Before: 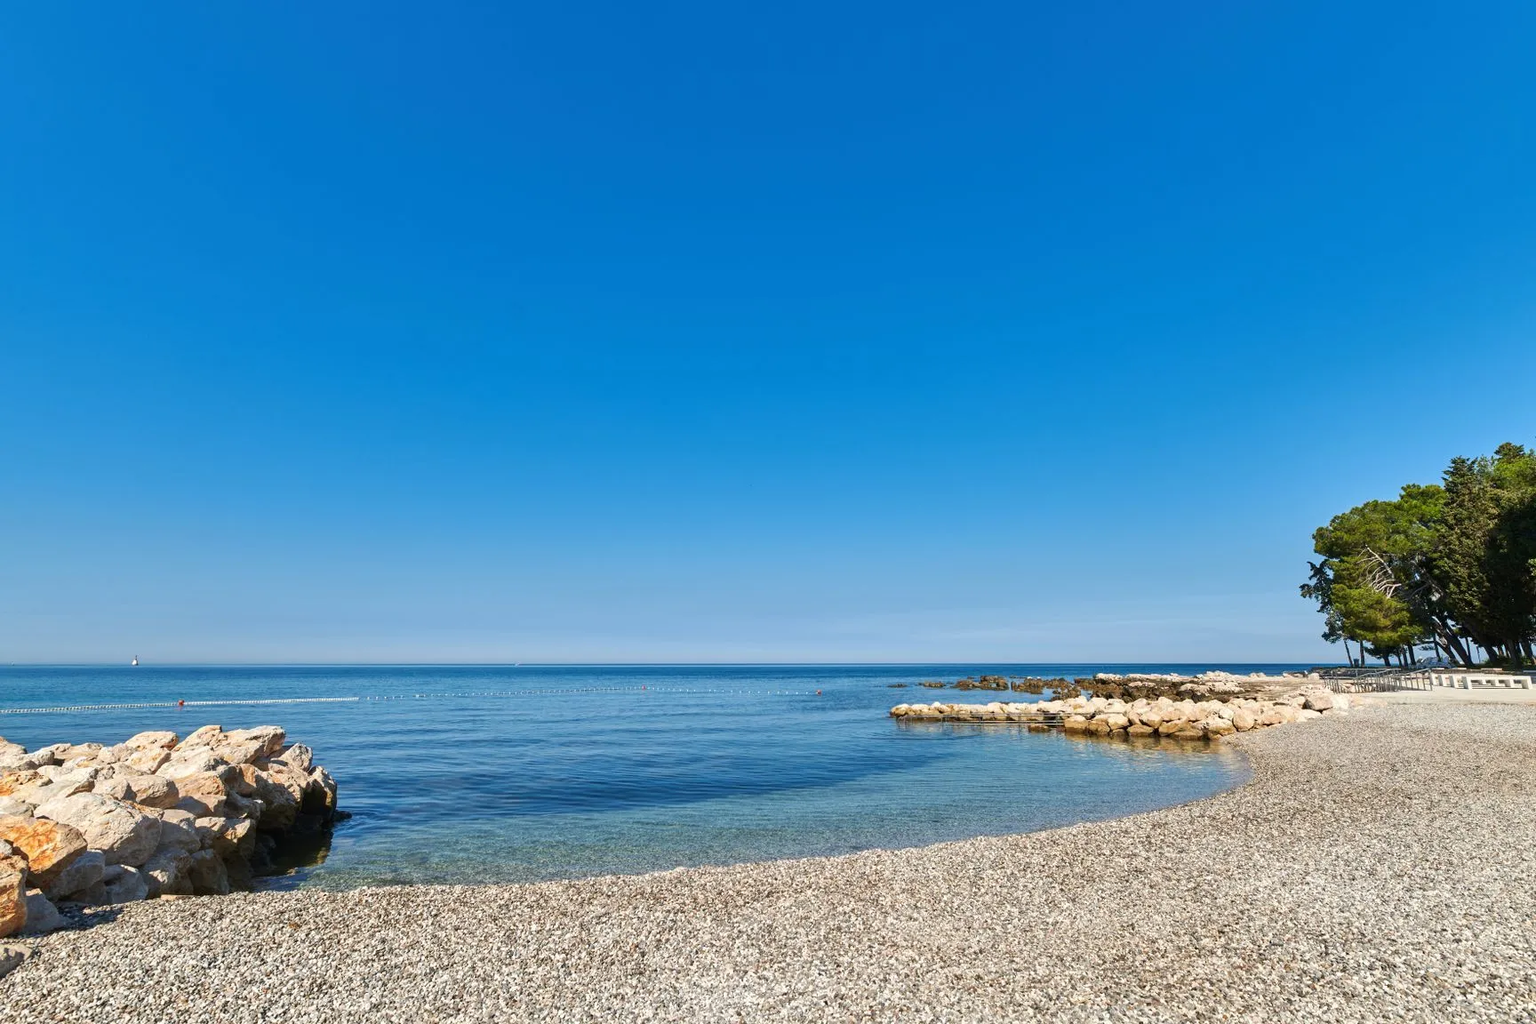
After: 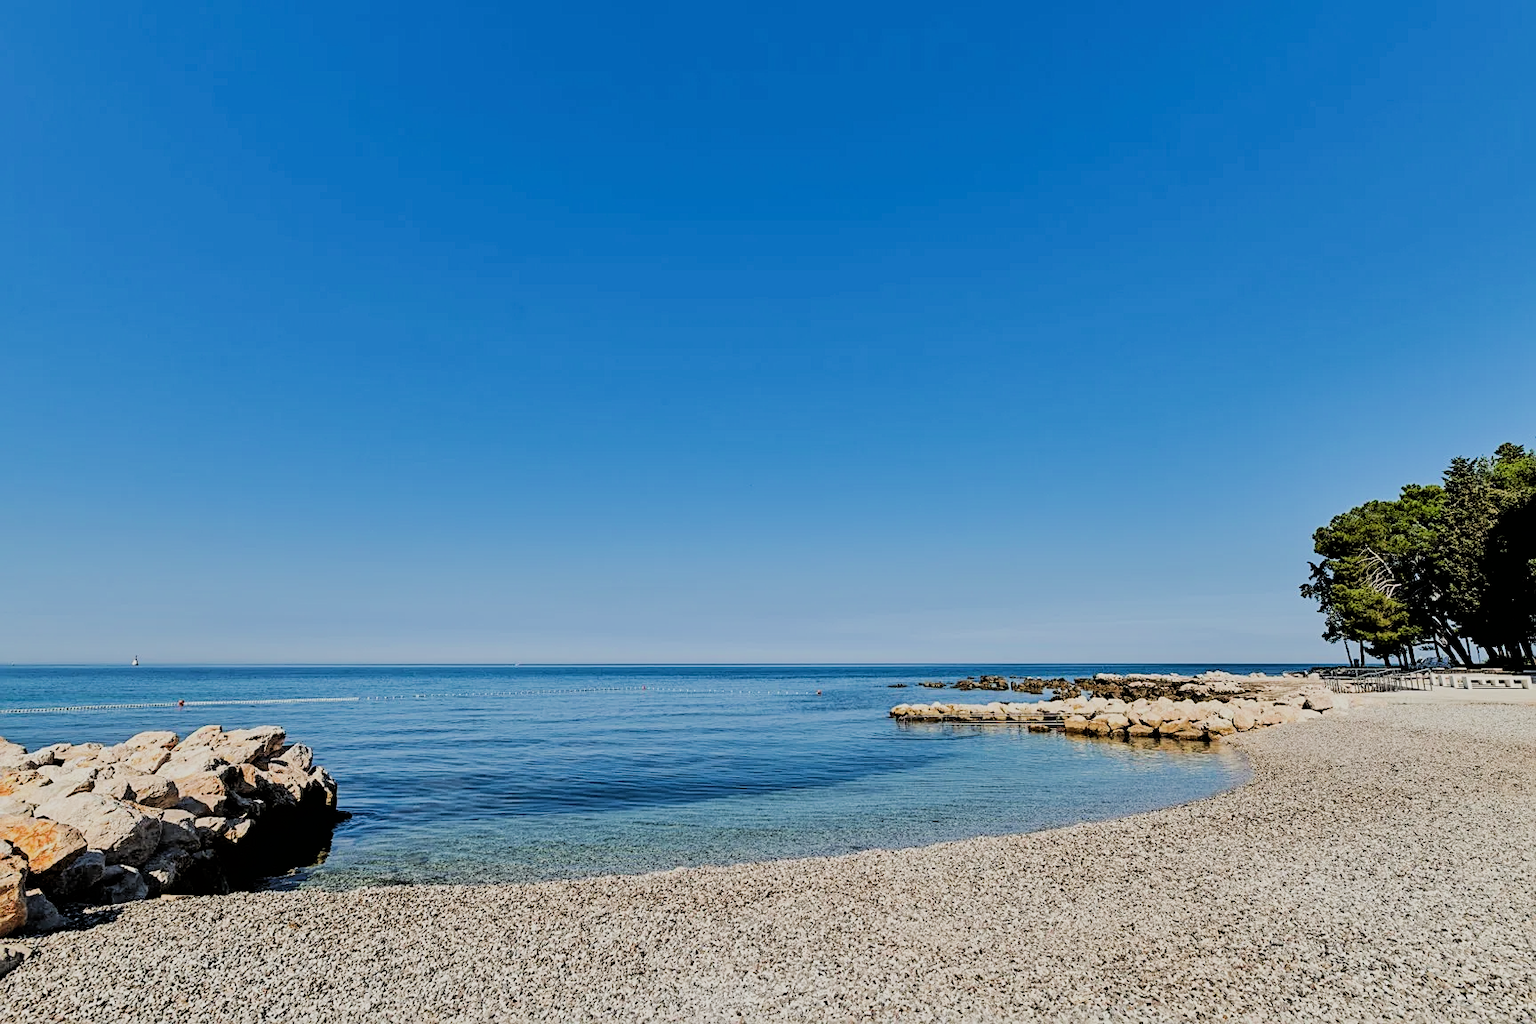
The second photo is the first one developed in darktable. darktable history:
filmic rgb: black relative exposure -3.21 EV, white relative exposure 7.02 EV, hardness 1.46, contrast 1.35
sharpen: radius 2.167, amount 0.381, threshold 0
